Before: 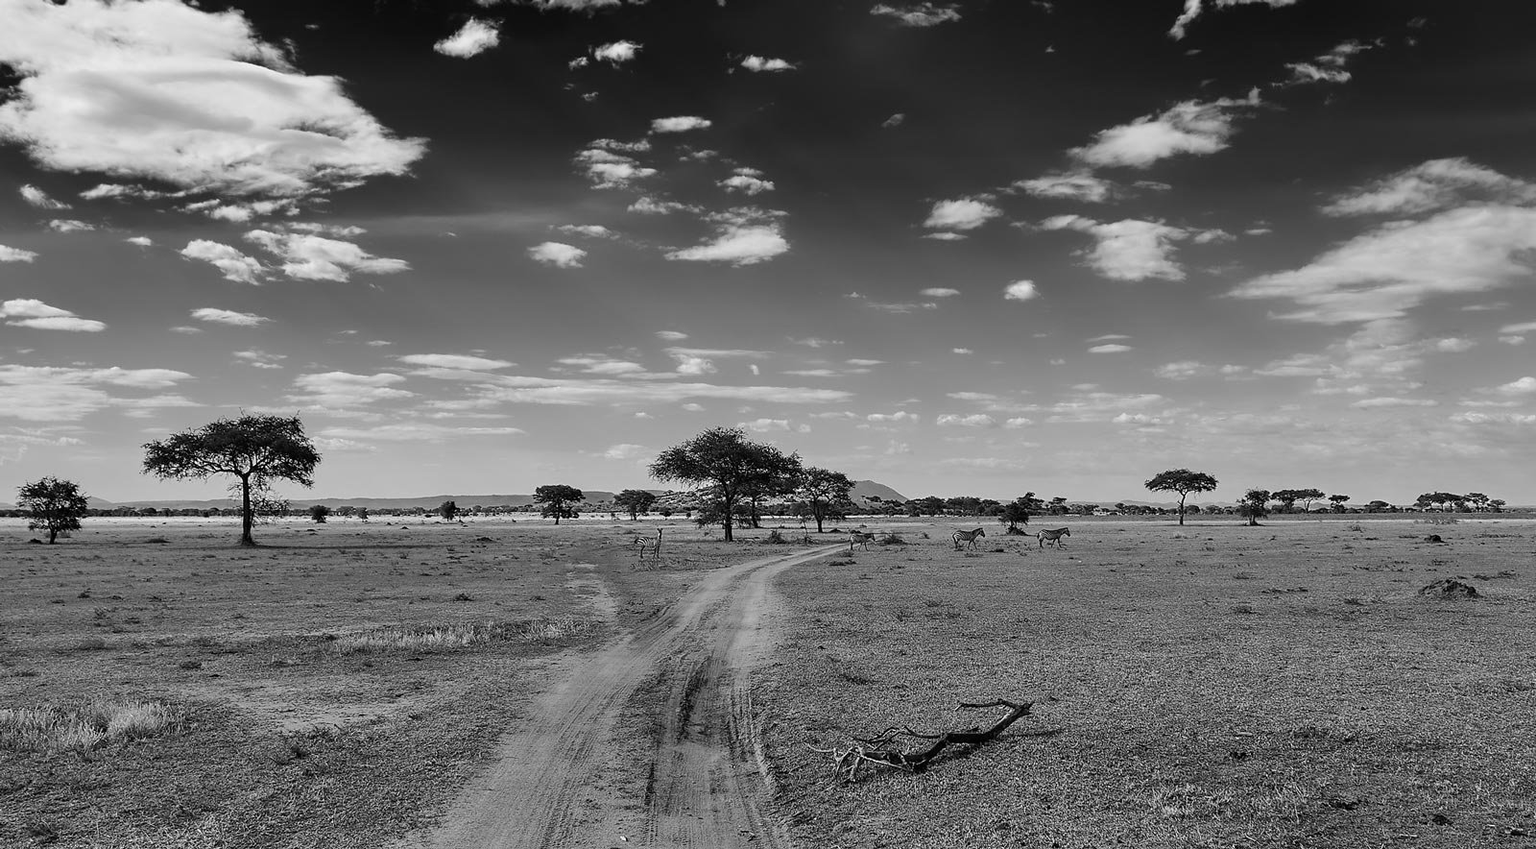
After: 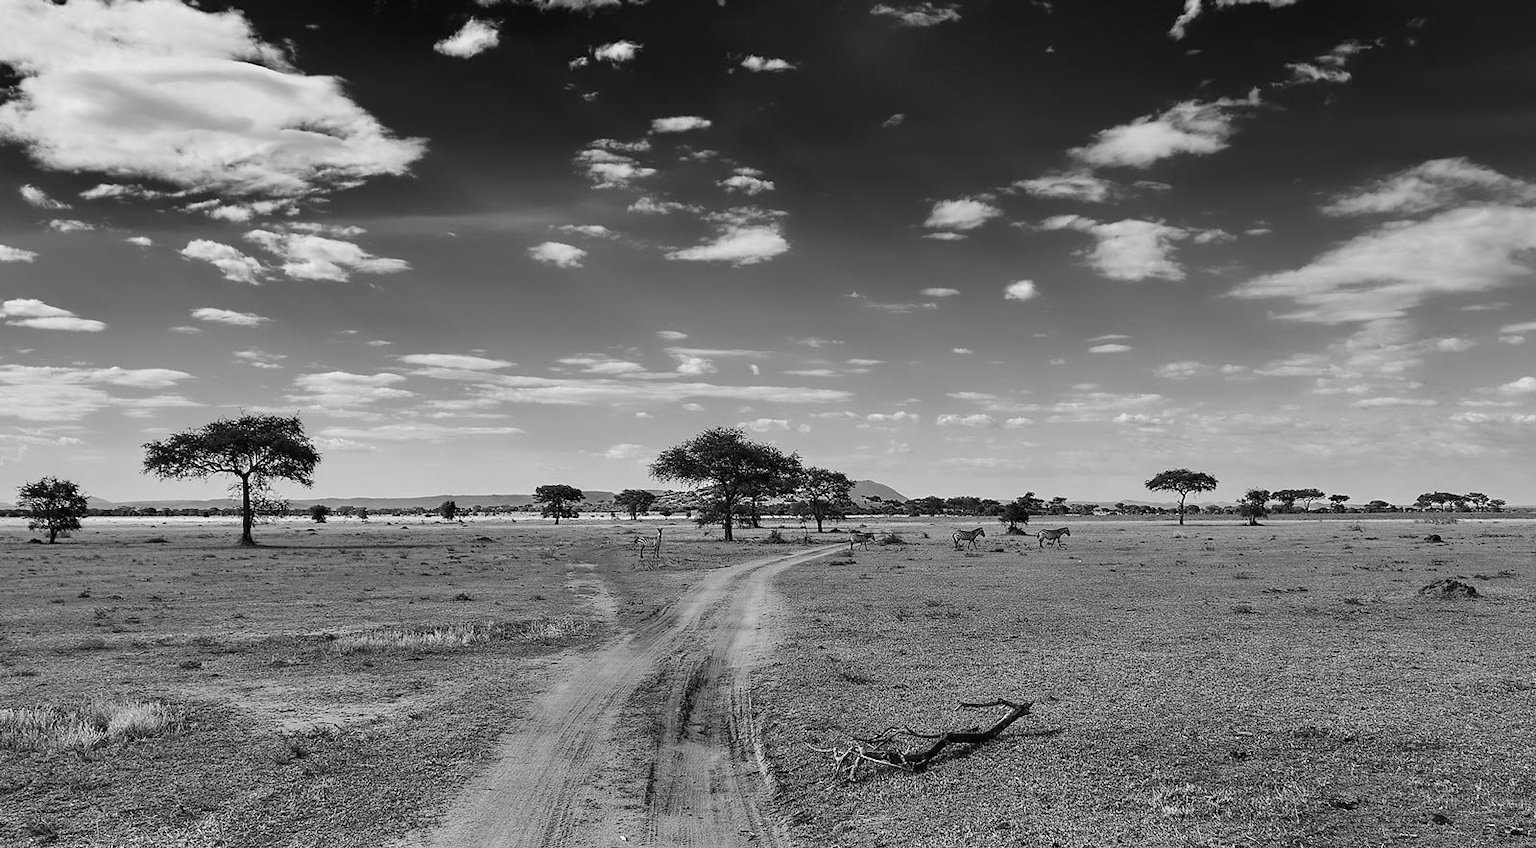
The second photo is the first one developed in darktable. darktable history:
exposure: black level correction 0, exposure 0.5 EV, compensate highlight preservation false
levels: levels [0, 0.492, 0.984]
graduated density: rotation 5.63°, offset 76.9
